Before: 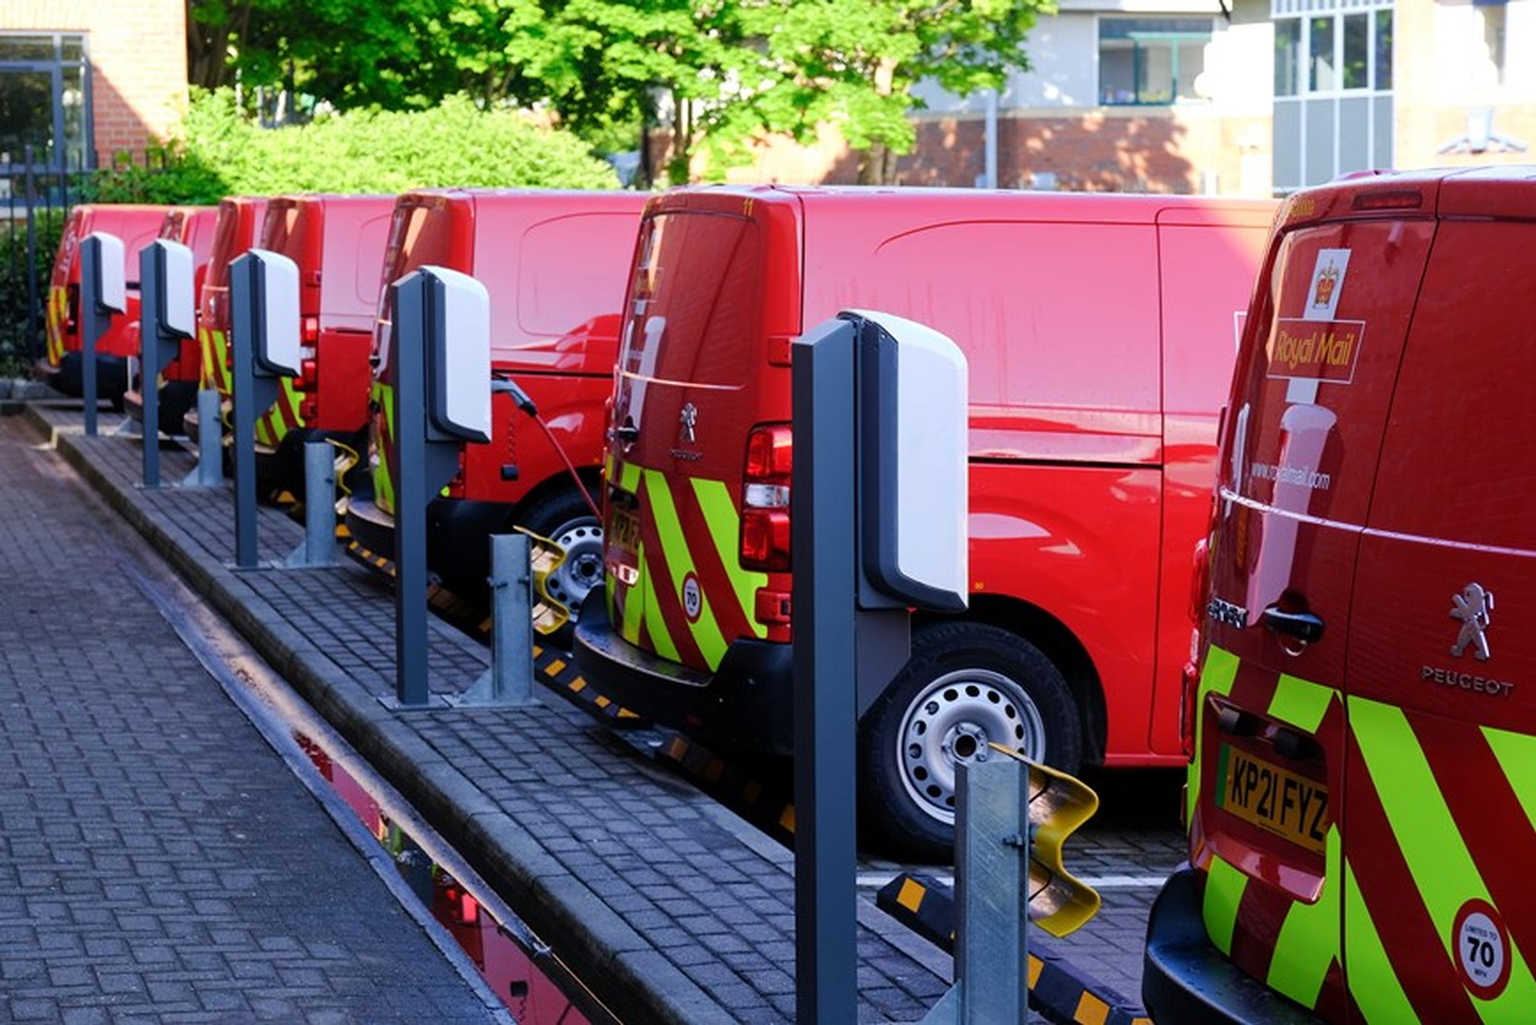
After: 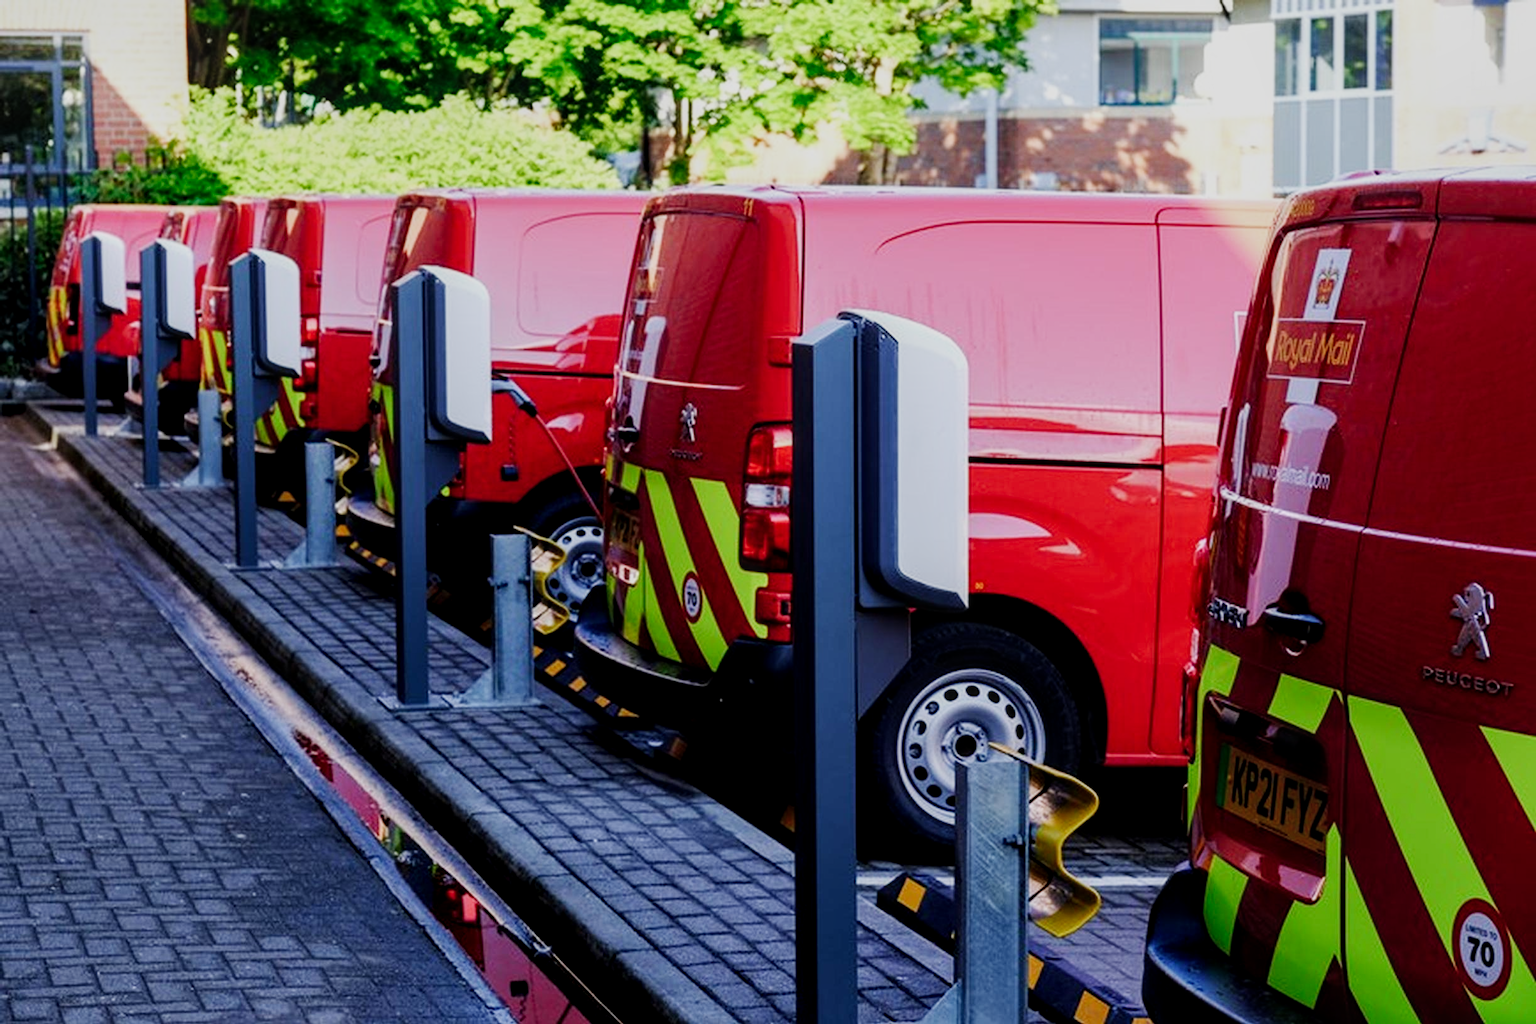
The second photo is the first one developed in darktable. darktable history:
local contrast: on, module defaults
sigmoid: skew -0.2, preserve hue 0%, red attenuation 0.1, red rotation 0.035, green attenuation 0.1, green rotation -0.017, blue attenuation 0.15, blue rotation -0.052, base primaries Rec2020
